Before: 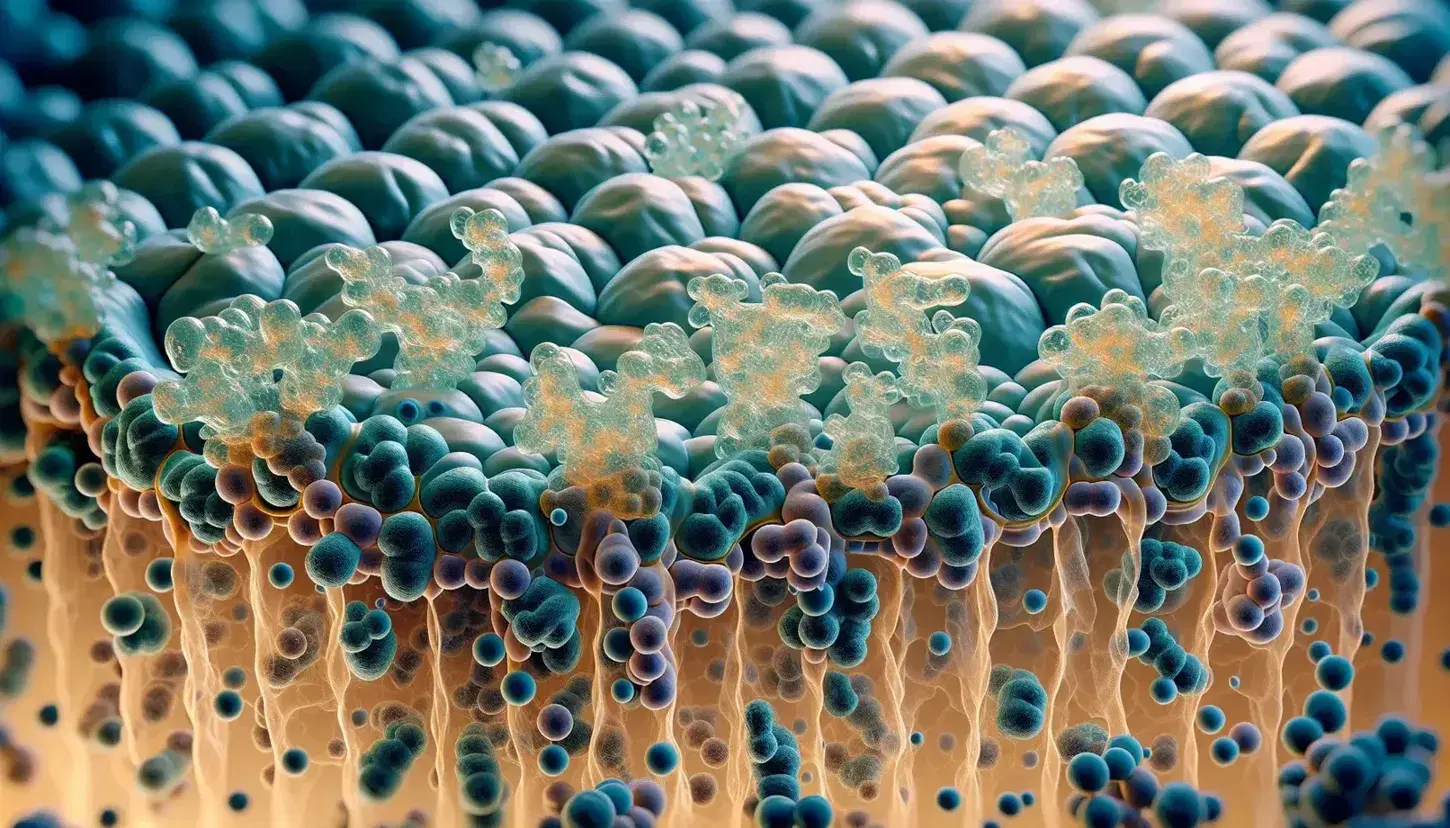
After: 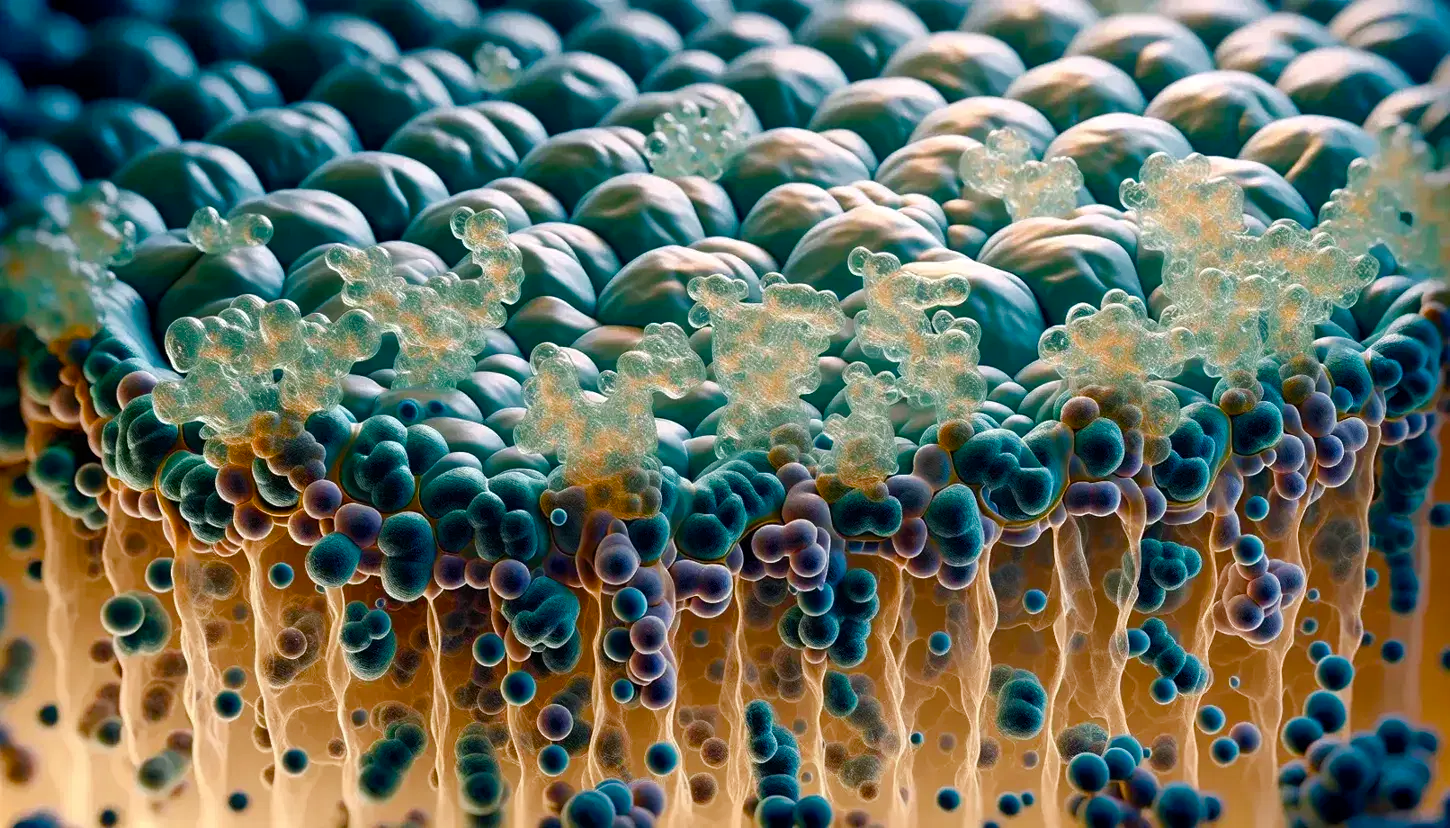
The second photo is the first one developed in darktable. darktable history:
color balance rgb: perceptual saturation grading › highlights -29.58%, perceptual saturation grading › mid-tones 29.47%, perceptual saturation grading › shadows 59.73%, perceptual brilliance grading › global brilliance -17.79%, perceptual brilliance grading › highlights 28.73%, global vibrance 15.44%
exposure: exposure -0.293 EV, compensate highlight preservation false
